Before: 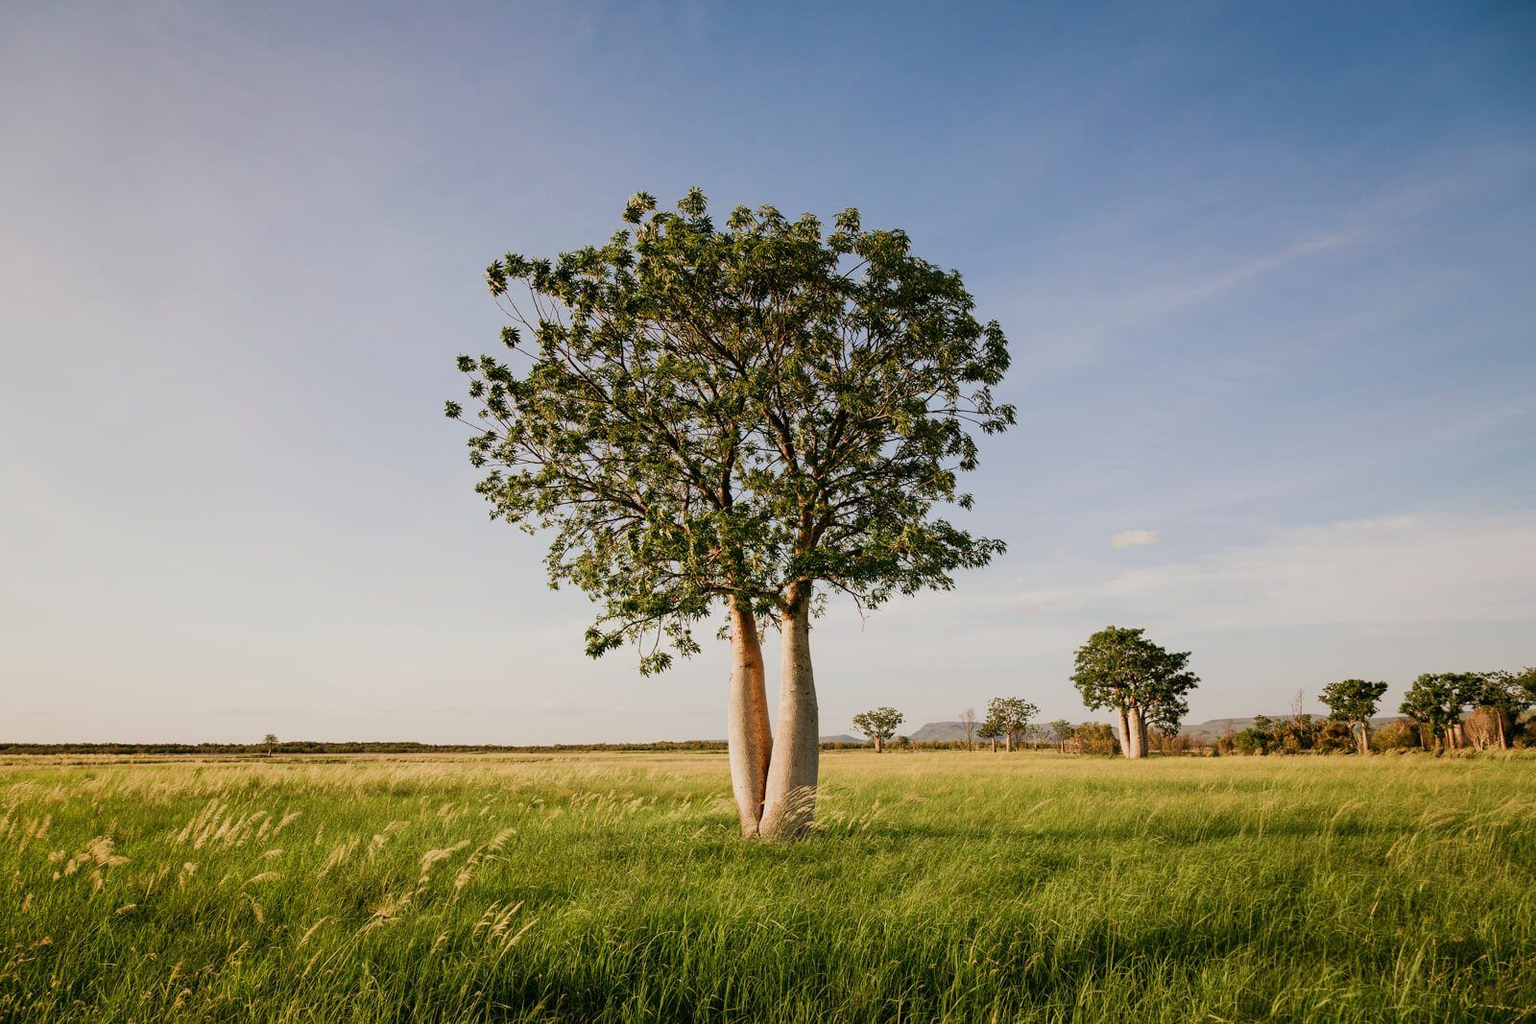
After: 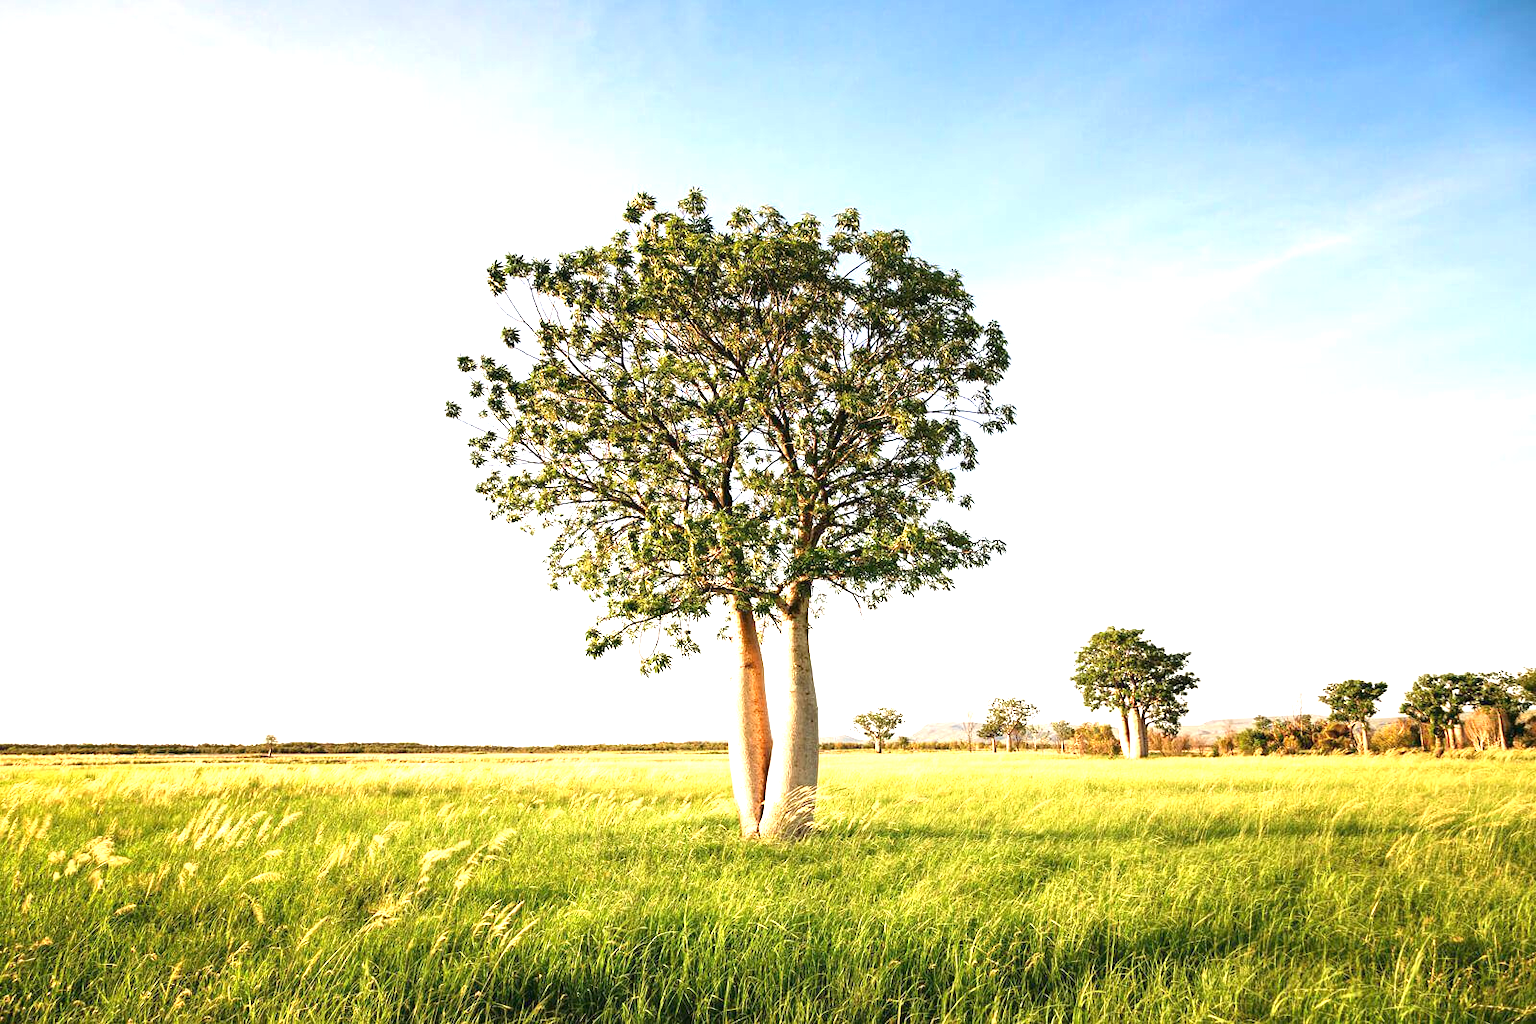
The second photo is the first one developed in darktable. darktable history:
exposure: black level correction 0, exposure 1.742 EV, compensate highlight preservation false
